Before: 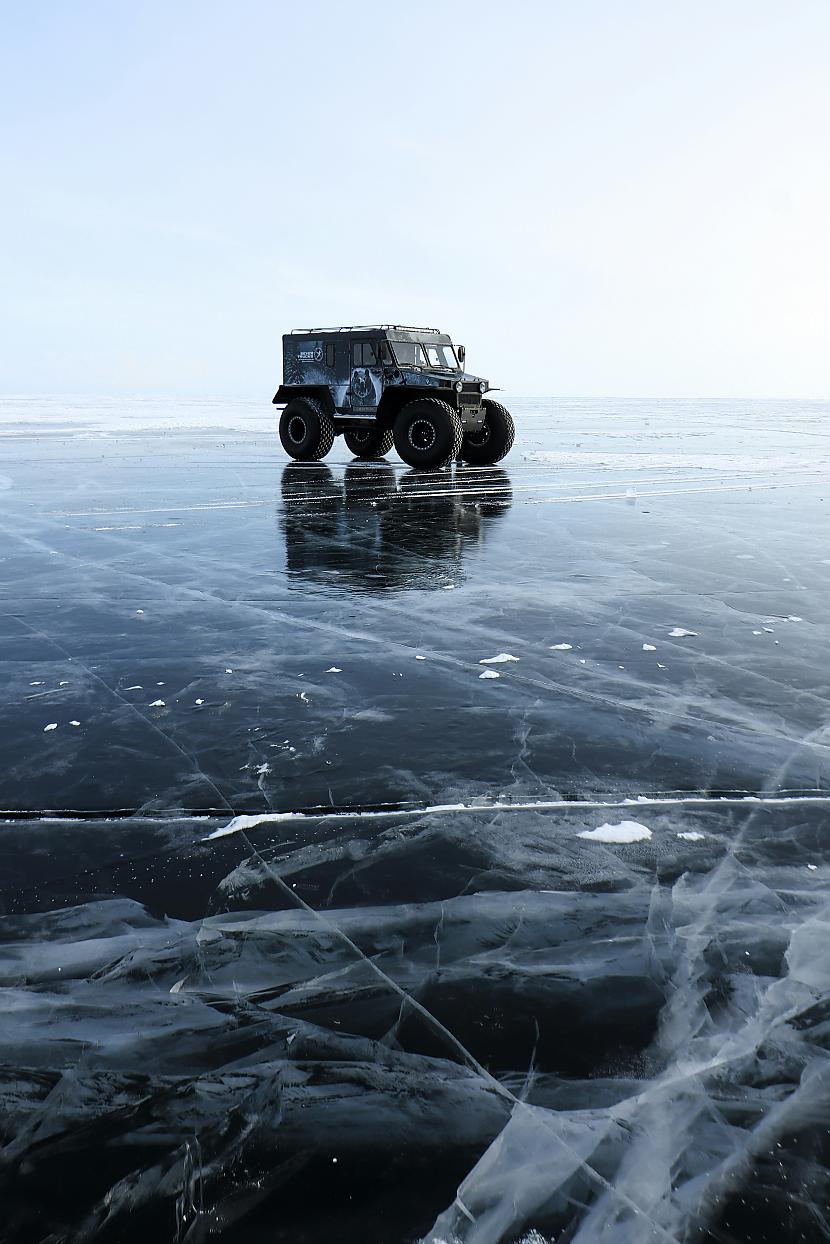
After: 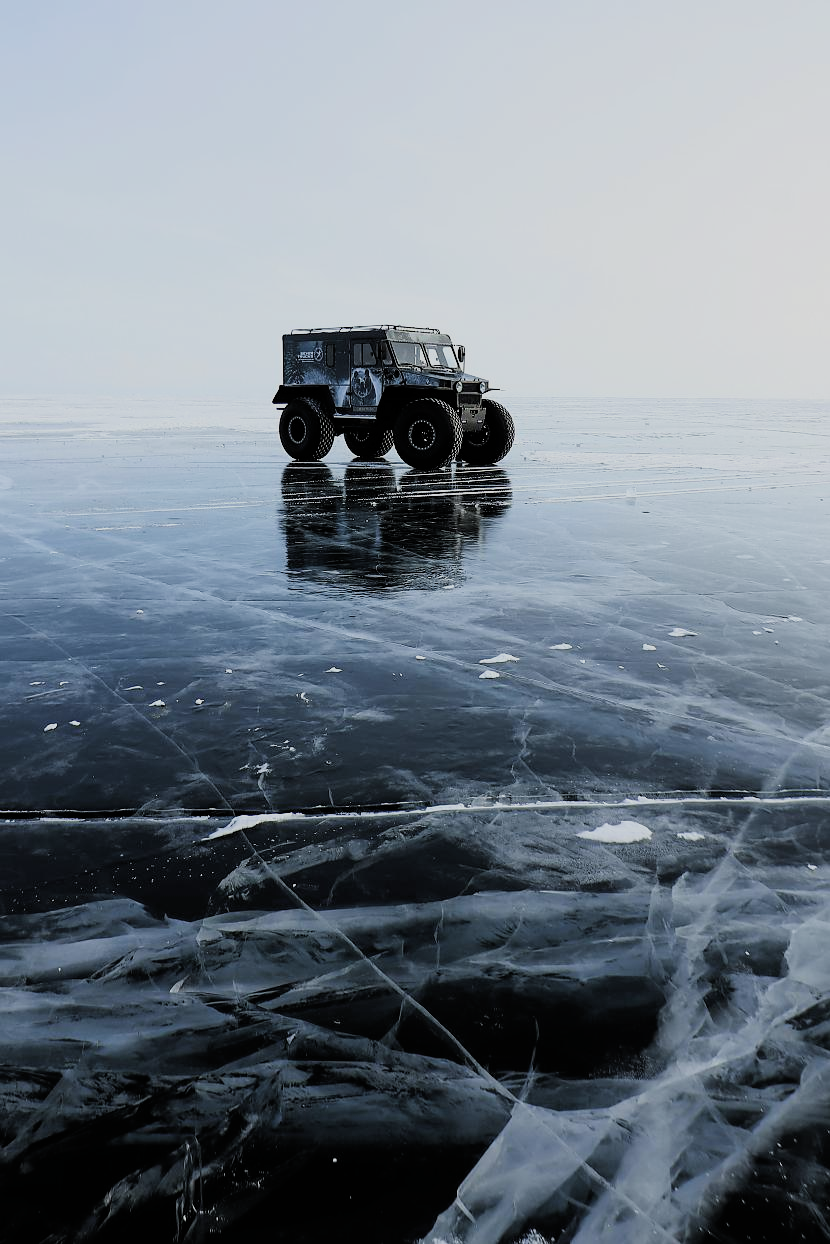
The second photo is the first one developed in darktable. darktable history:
filmic rgb: black relative exposure -7.65 EV, white relative exposure 4.56 EV, hardness 3.61, contrast 1.059, add noise in highlights 0.098, color science v4 (2020), type of noise poissonian
